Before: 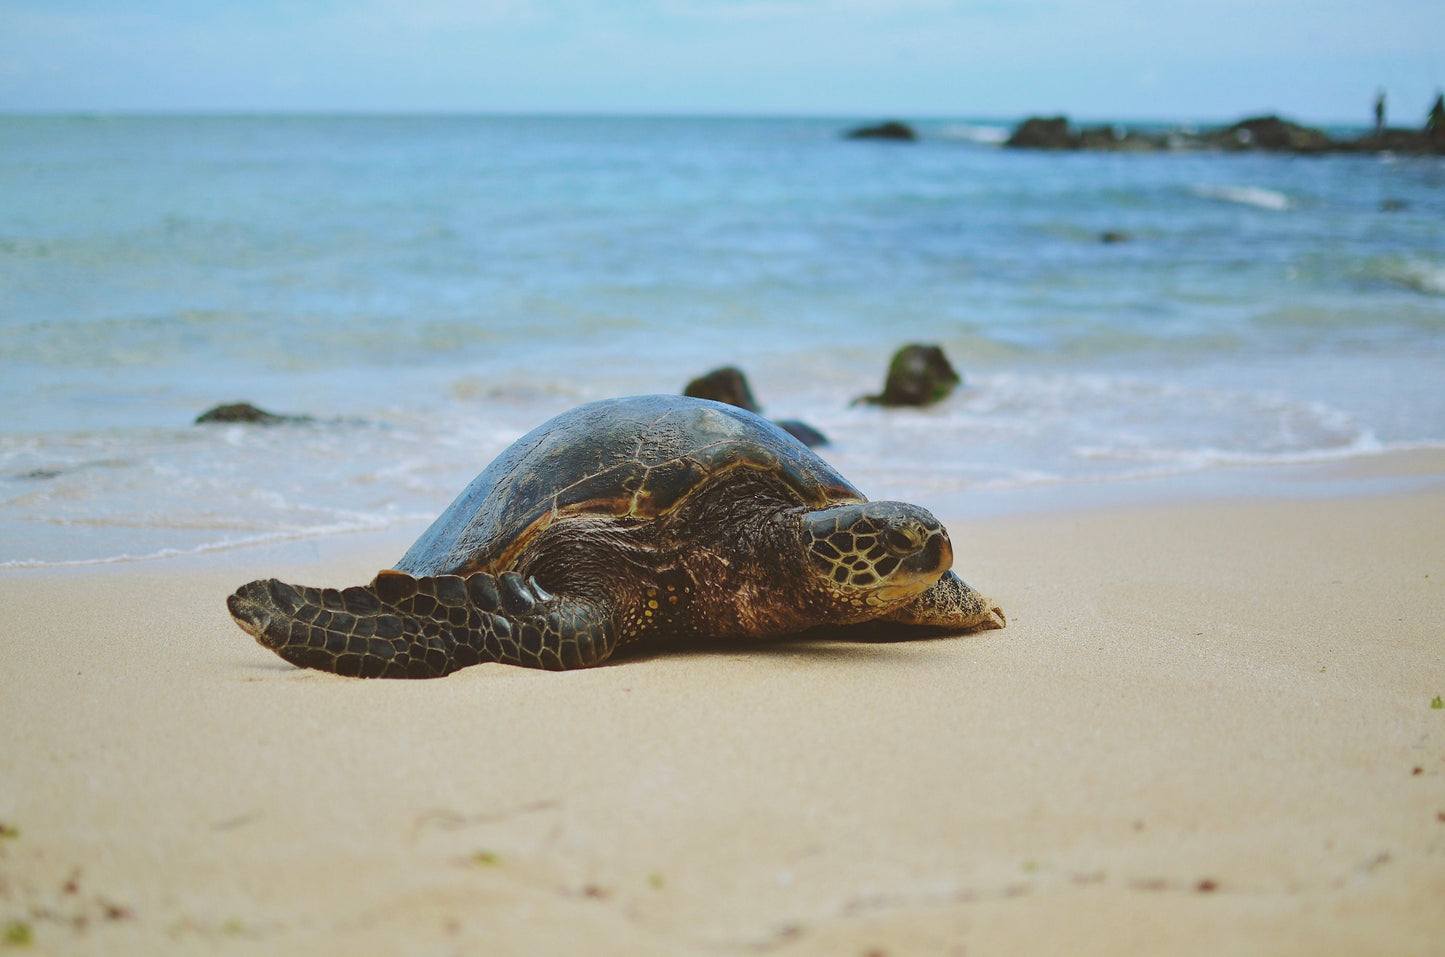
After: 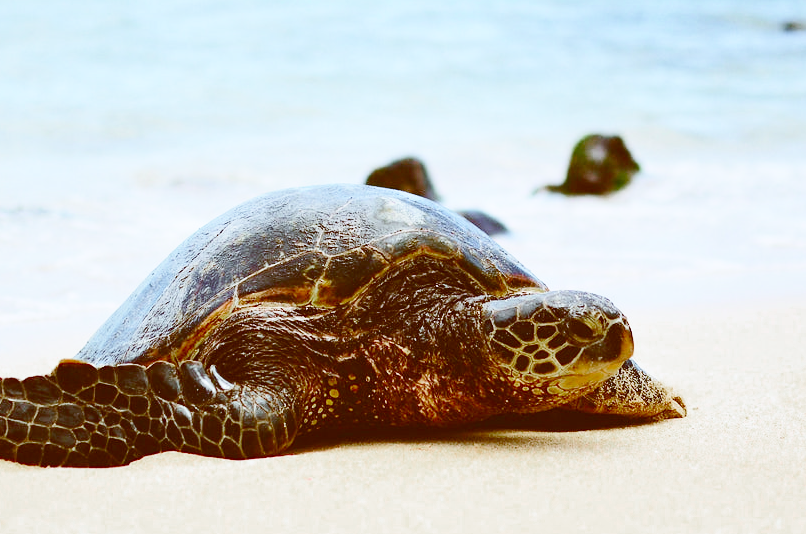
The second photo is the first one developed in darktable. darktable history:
color zones: curves: ch0 [(0, 0.48) (0.209, 0.398) (0.305, 0.332) (0.429, 0.493) (0.571, 0.5) (0.714, 0.5) (0.857, 0.5) (1, 0.48)]; ch1 [(0, 0.633) (0.143, 0.586) (0.286, 0.489) (0.429, 0.448) (0.571, 0.31) (0.714, 0.335) (0.857, 0.492) (1, 0.633)]; ch2 [(0, 0.448) (0.143, 0.498) (0.286, 0.5) (0.429, 0.5) (0.571, 0.5) (0.714, 0.5) (0.857, 0.5) (1, 0.448)]
contrast brightness saturation: contrast 0.24, brightness 0.09
crop and rotate: left 22.13%, top 22.054%, right 22.026%, bottom 22.102%
color balance: lift [1, 1.015, 1.004, 0.985], gamma [1, 0.958, 0.971, 1.042], gain [1, 0.956, 0.977, 1.044]
base curve: curves: ch0 [(0, 0) (0.028, 0.03) (0.121, 0.232) (0.46, 0.748) (0.859, 0.968) (1, 1)], preserve colors none
